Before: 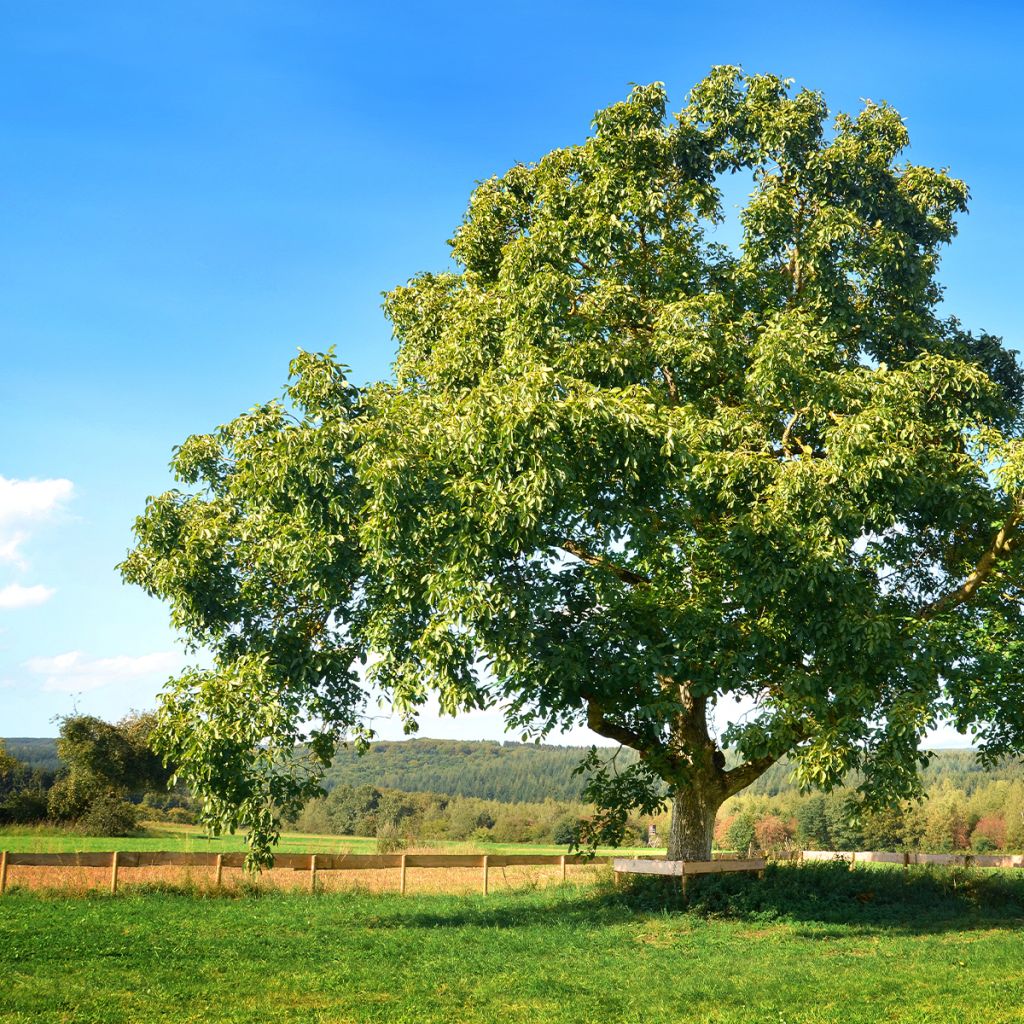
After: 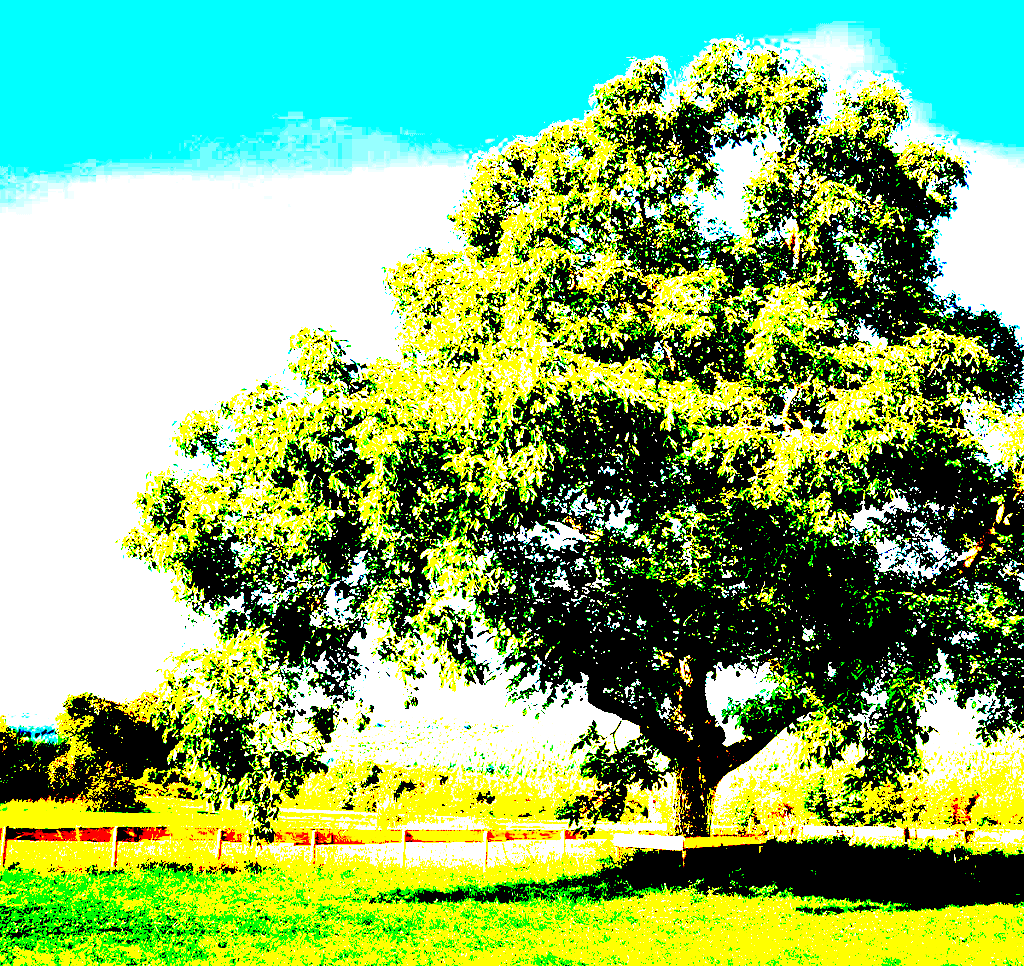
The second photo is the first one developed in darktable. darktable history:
crop and rotate: top 2.536%, bottom 3.099%
exposure: black level correction 0.099, exposure 3.102 EV, compensate highlight preservation false
